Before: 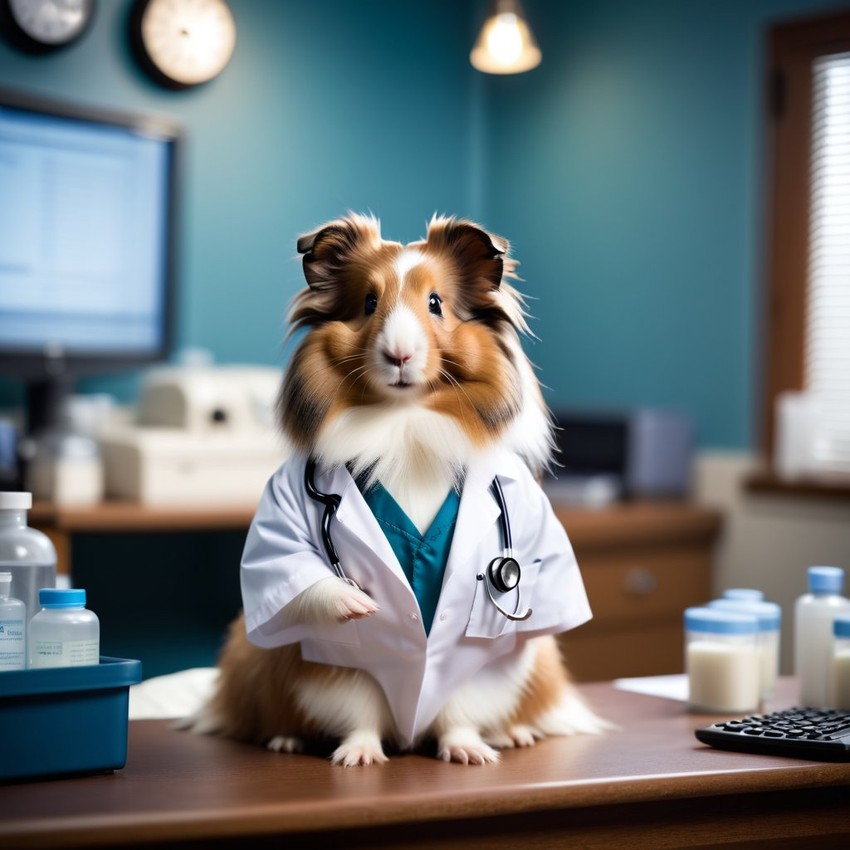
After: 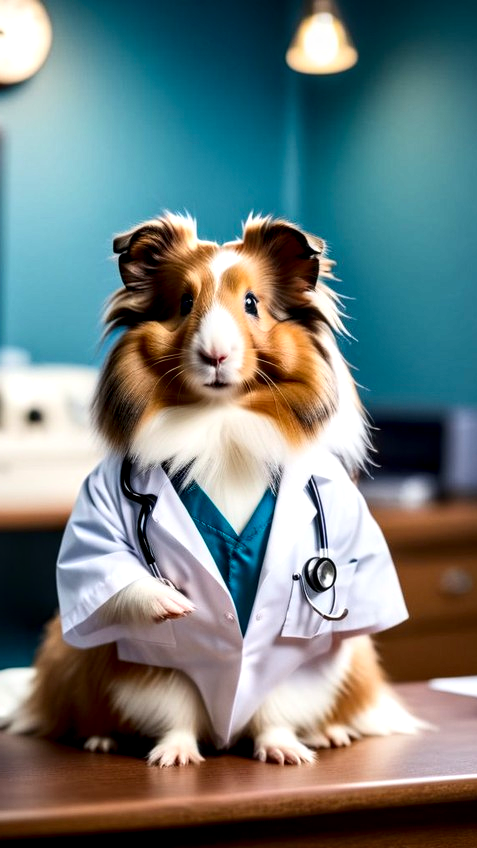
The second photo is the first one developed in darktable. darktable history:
crop: left 21.674%, right 22.086%
contrast brightness saturation: contrast 0.18, saturation 0.3
local contrast: detail 150%
